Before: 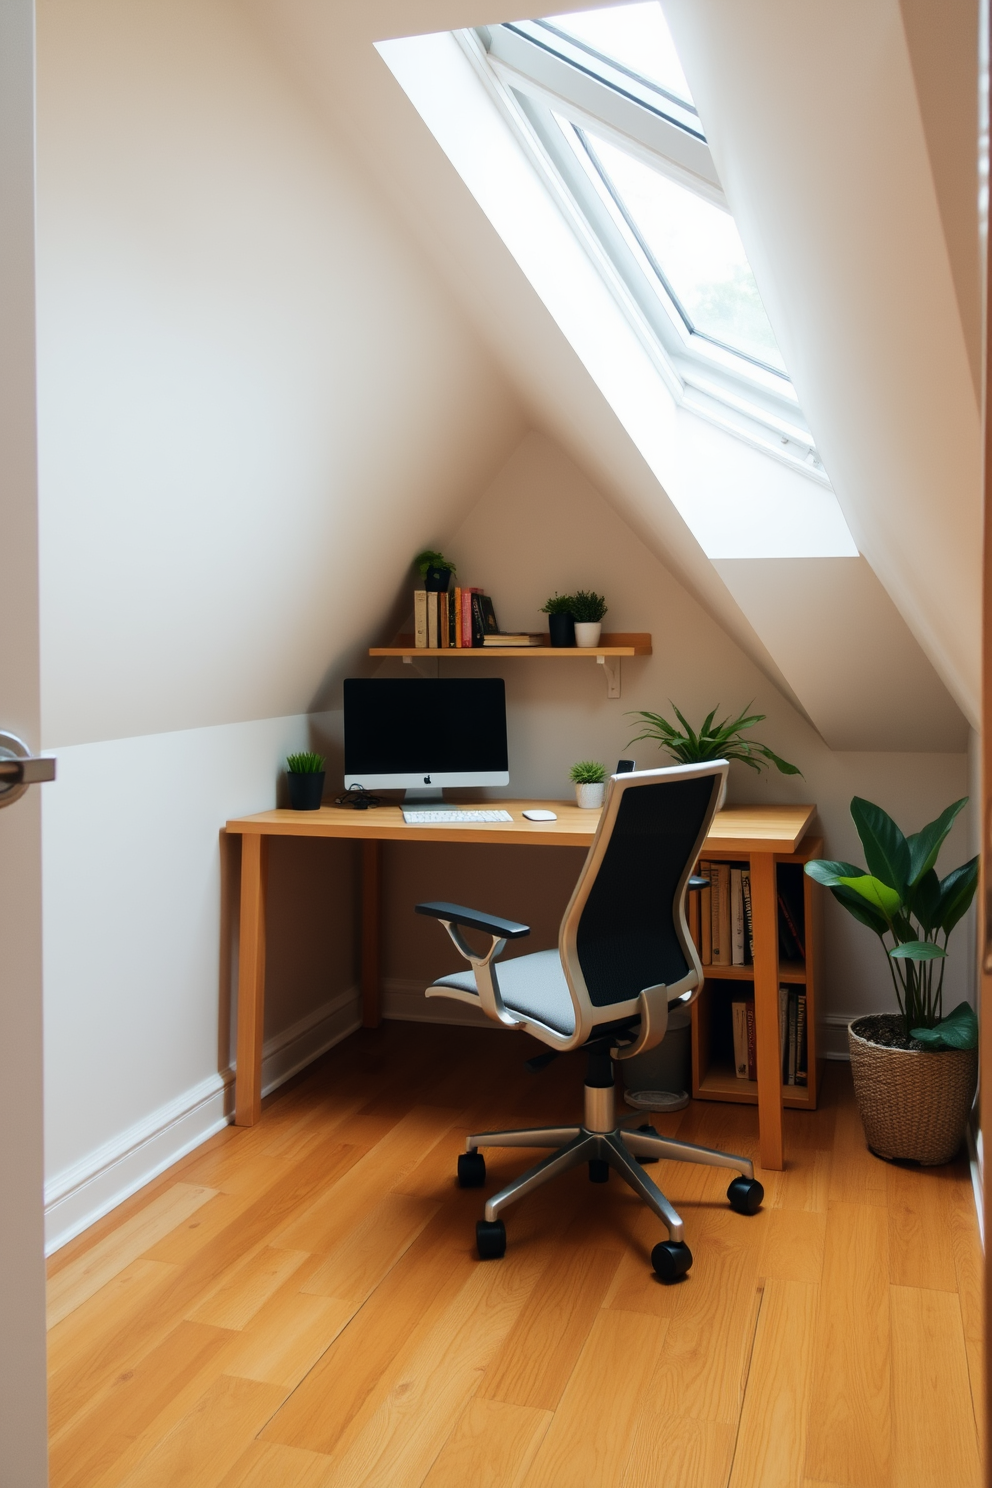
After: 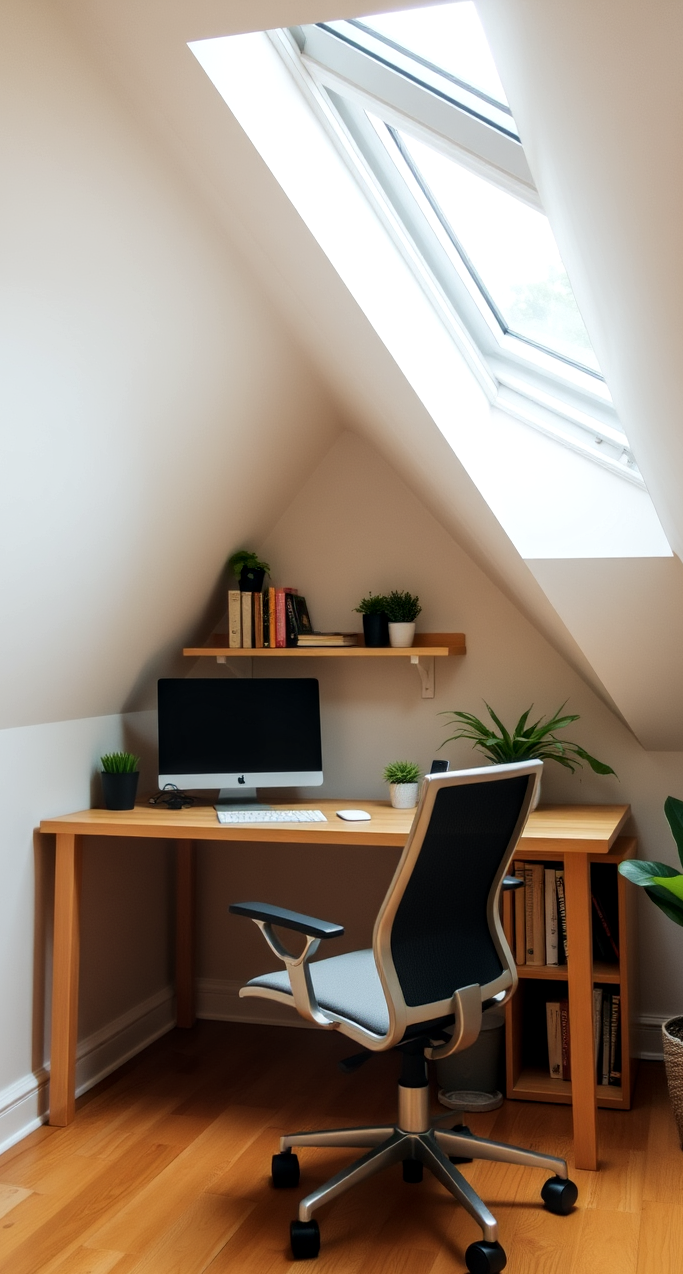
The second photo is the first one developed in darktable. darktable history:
local contrast: on, module defaults
crop: left 18.764%, right 12.339%, bottom 14.351%
